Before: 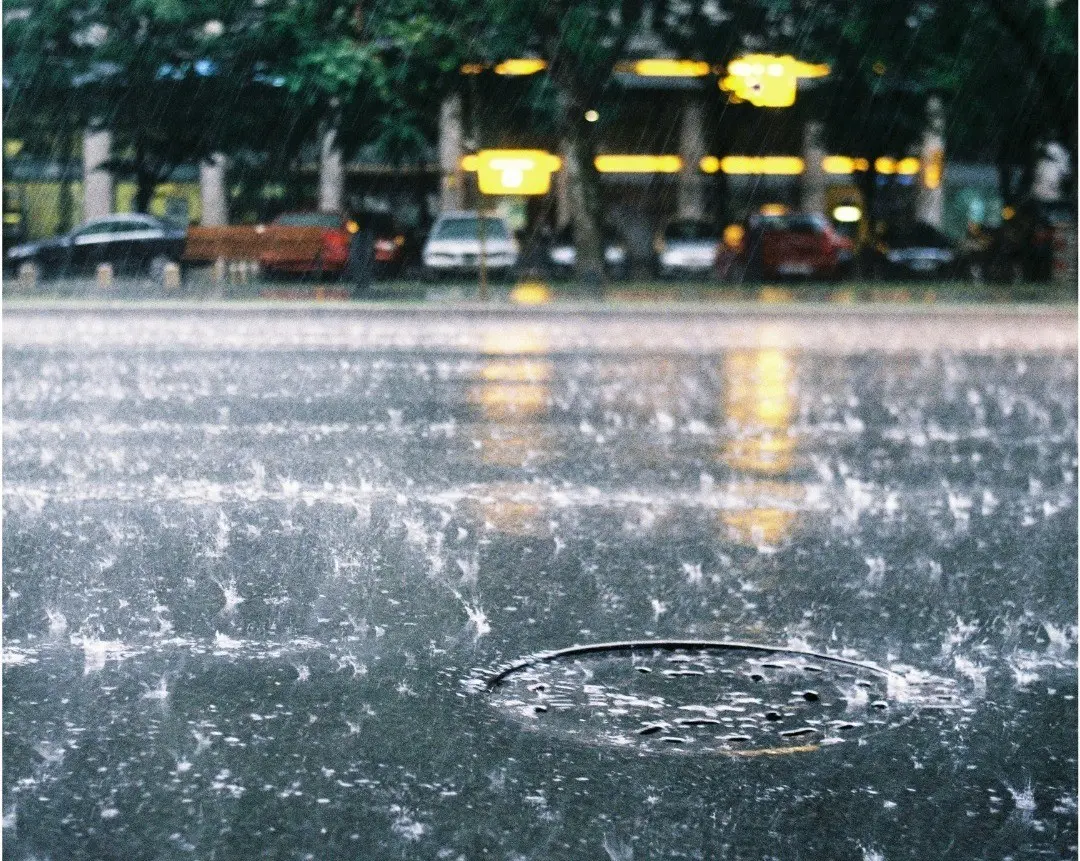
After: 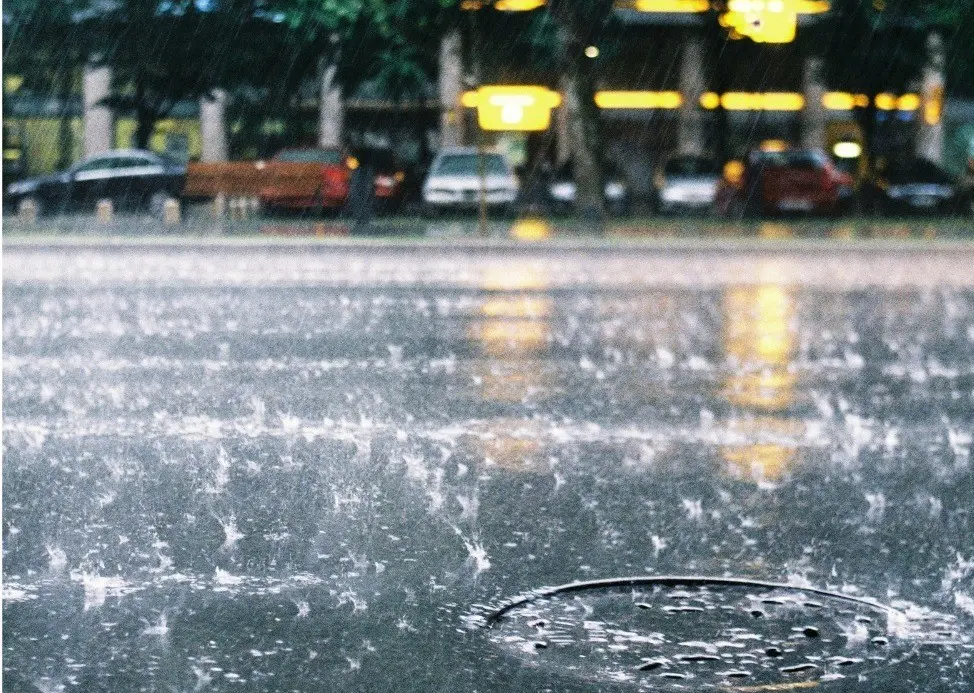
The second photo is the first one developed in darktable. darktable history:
color zones: curves: ch0 [(0, 0.5) (0.143, 0.5) (0.286, 0.5) (0.429, 0.5) (0.571, 0.5) (0.714, 0.476) (0.857, 0.5) (1, 0.5)]; ch2 [(0, 0.5) (0.143, 0.5) (0.286, 0.5) (0.429, 0.5) (0.571, 0.5) (0.714, 0.487) (0.857, 0.5) (1, 0.5)]
crop: top 7.518%, right 9.741%, bottom 11.965%
